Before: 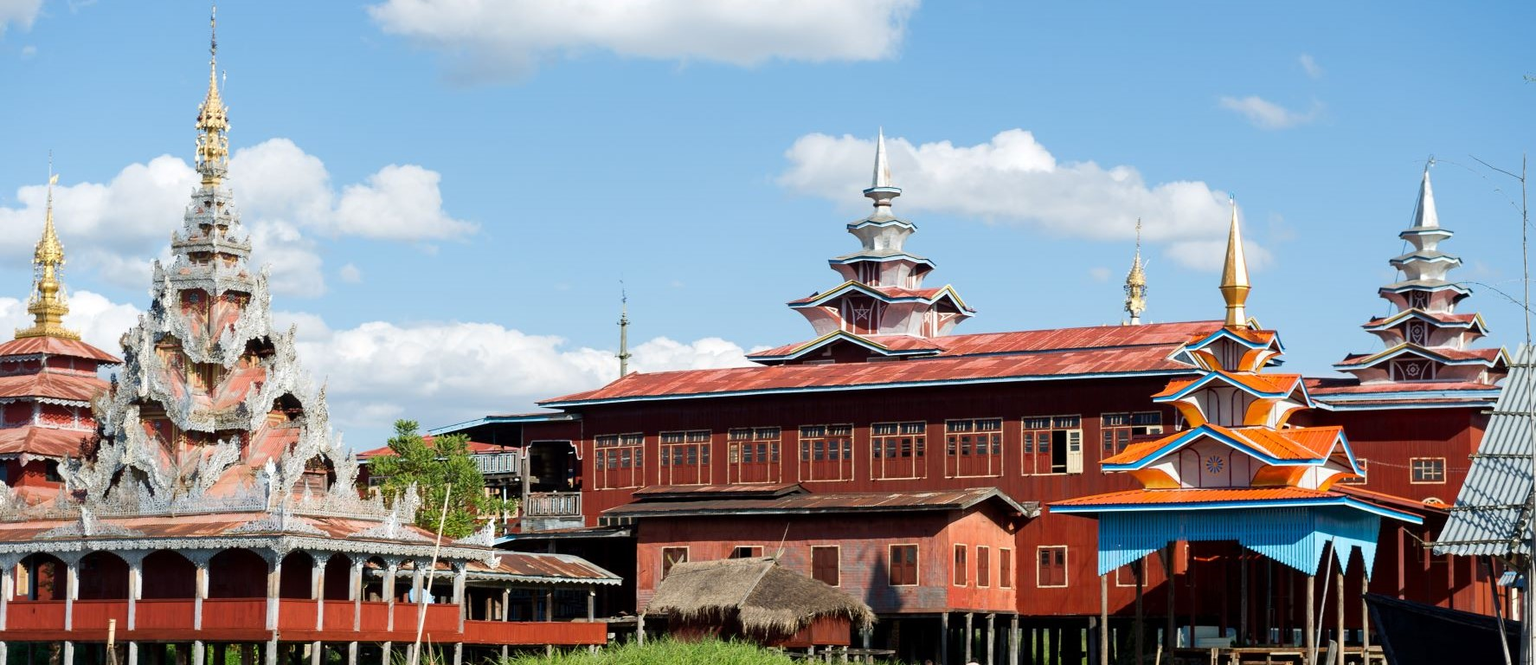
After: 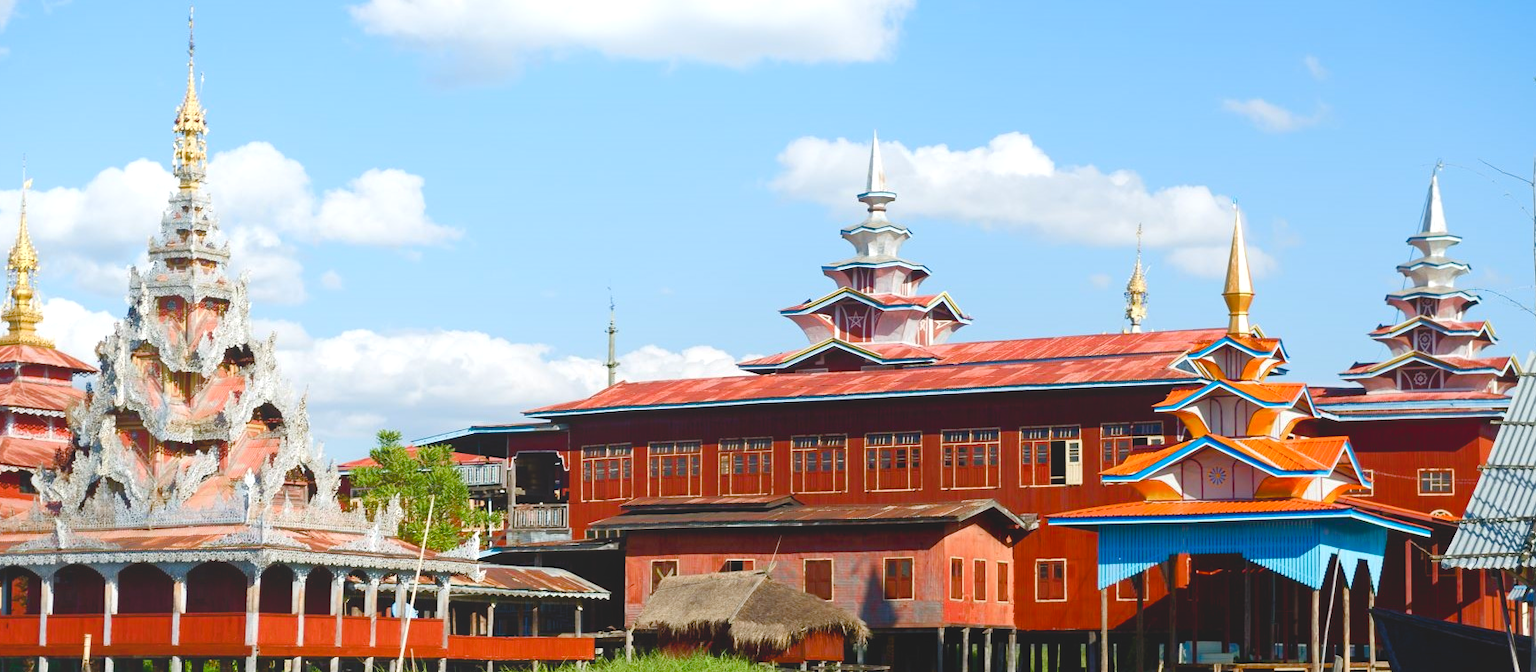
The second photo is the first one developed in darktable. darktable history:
crop and rotate: left 1.774%, right 0.633%, bottom 1.28%
local contrast: detail 70%
color balance rgb: perceptual saturation grading › global saturation 25%, perceptual saturation grading › highlights -50%, perceptual saturation grading › shadows 30%, perceptual brilliance grading › global brilliance 12%, global vibrance 20%
